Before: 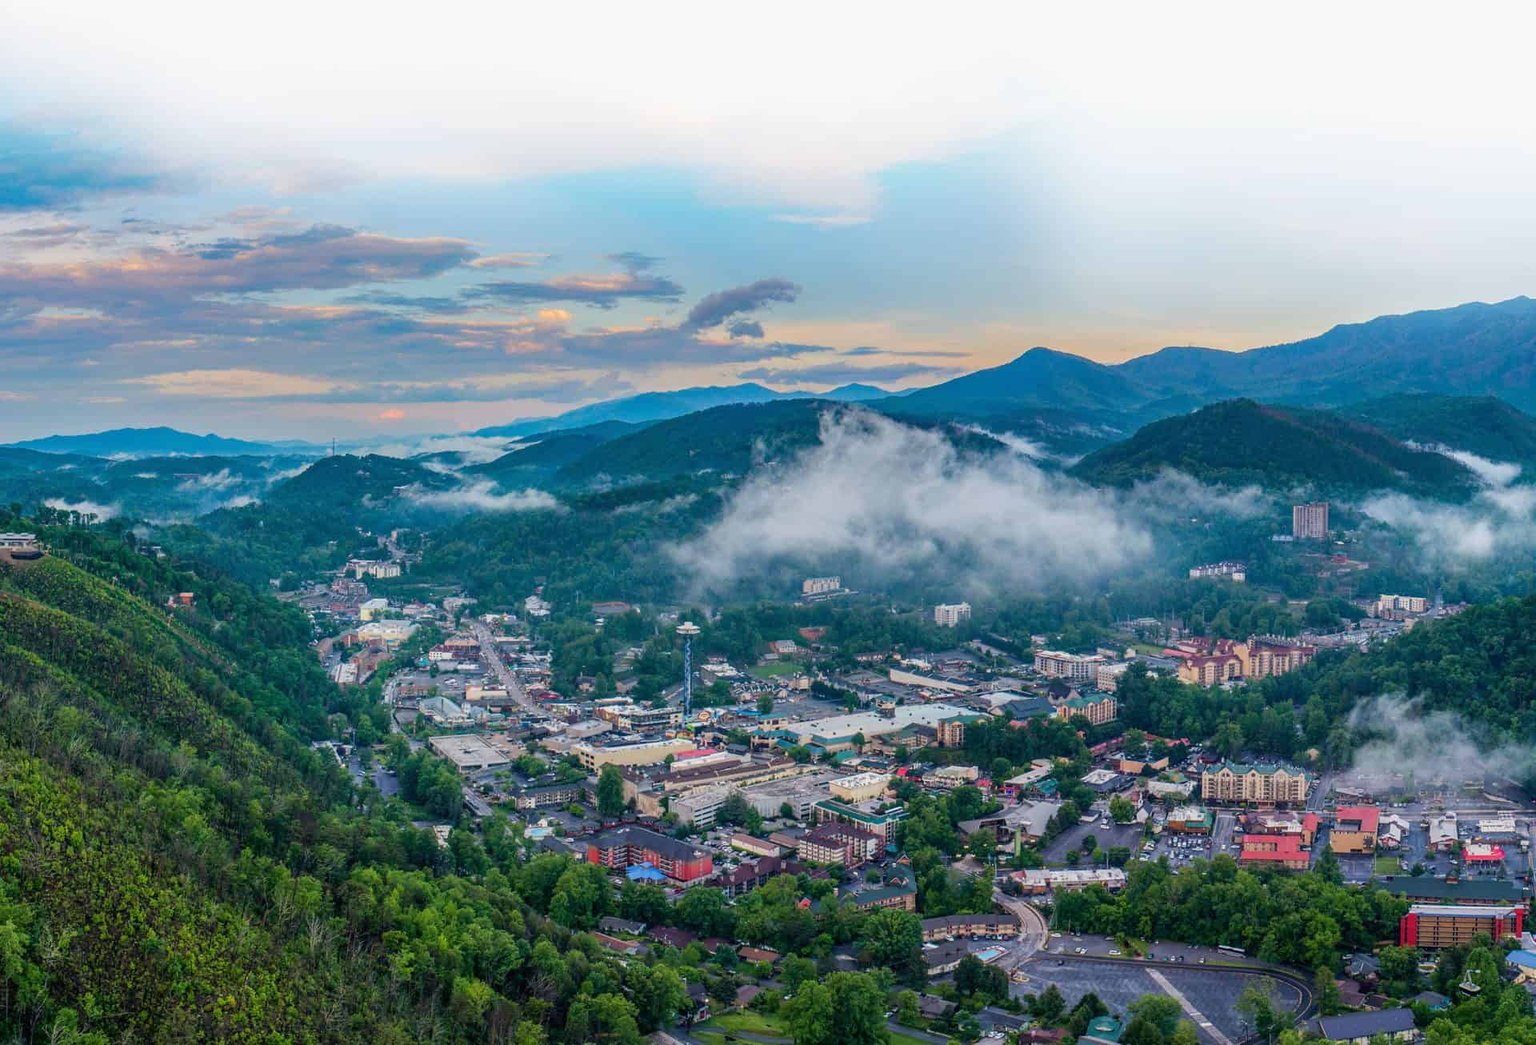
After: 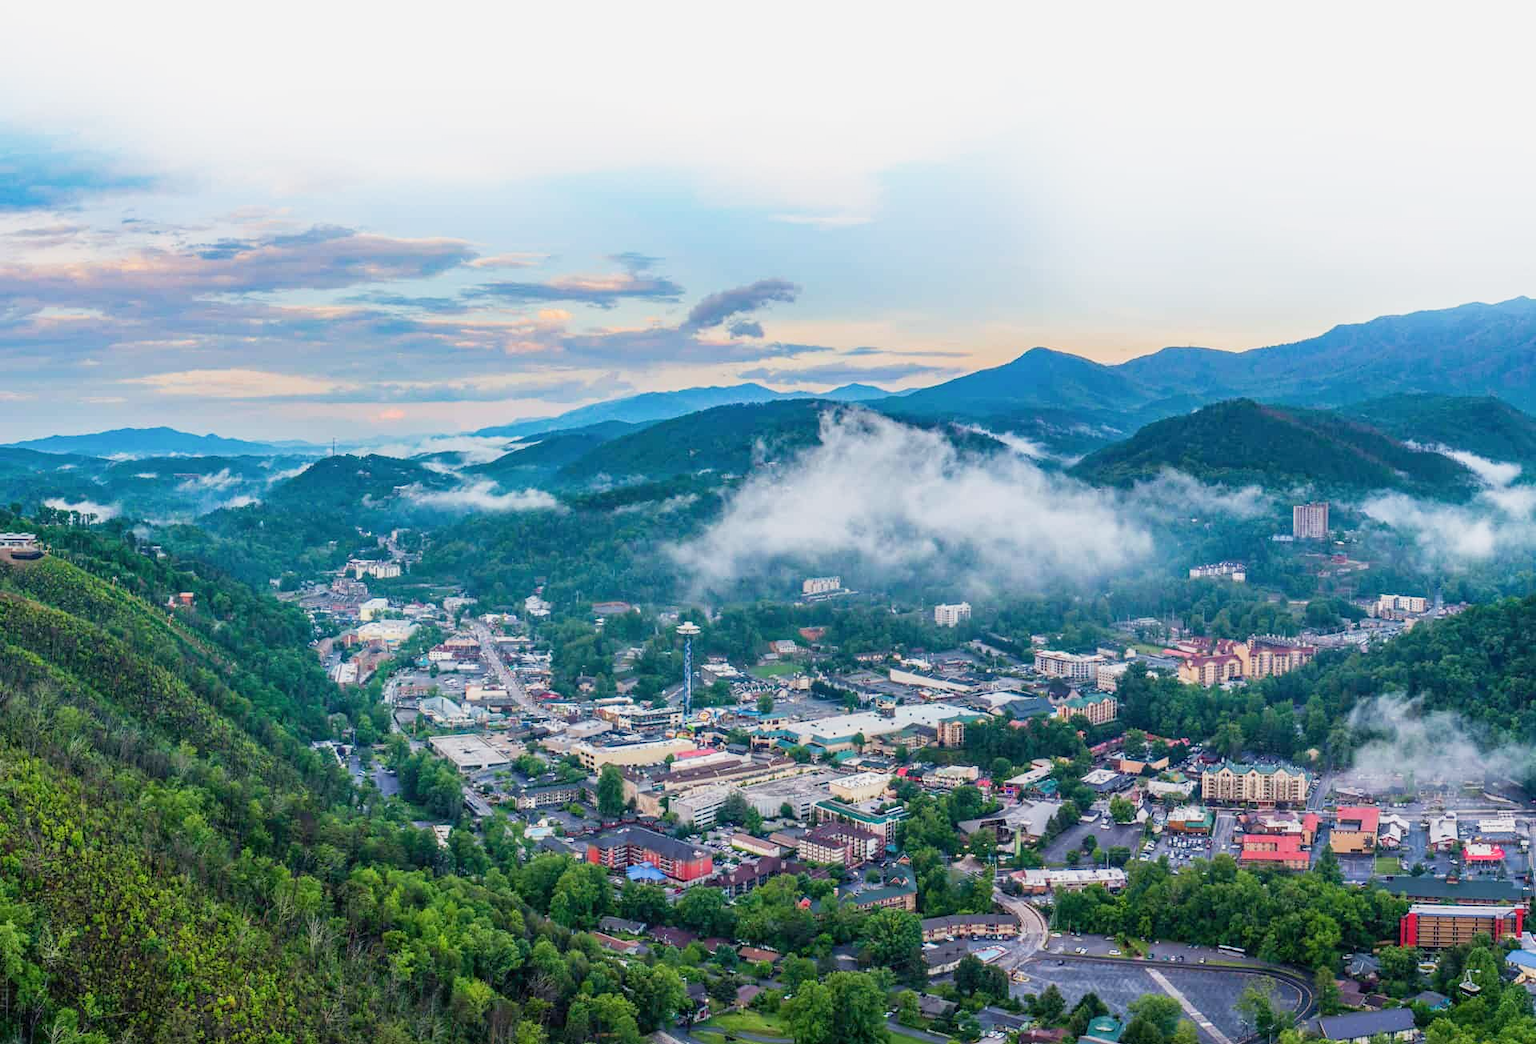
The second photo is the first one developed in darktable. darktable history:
exposure: exposure 0.6 EV, compensate highlight preservation false
sigmoid: contrast 1.22, skew 0.65
